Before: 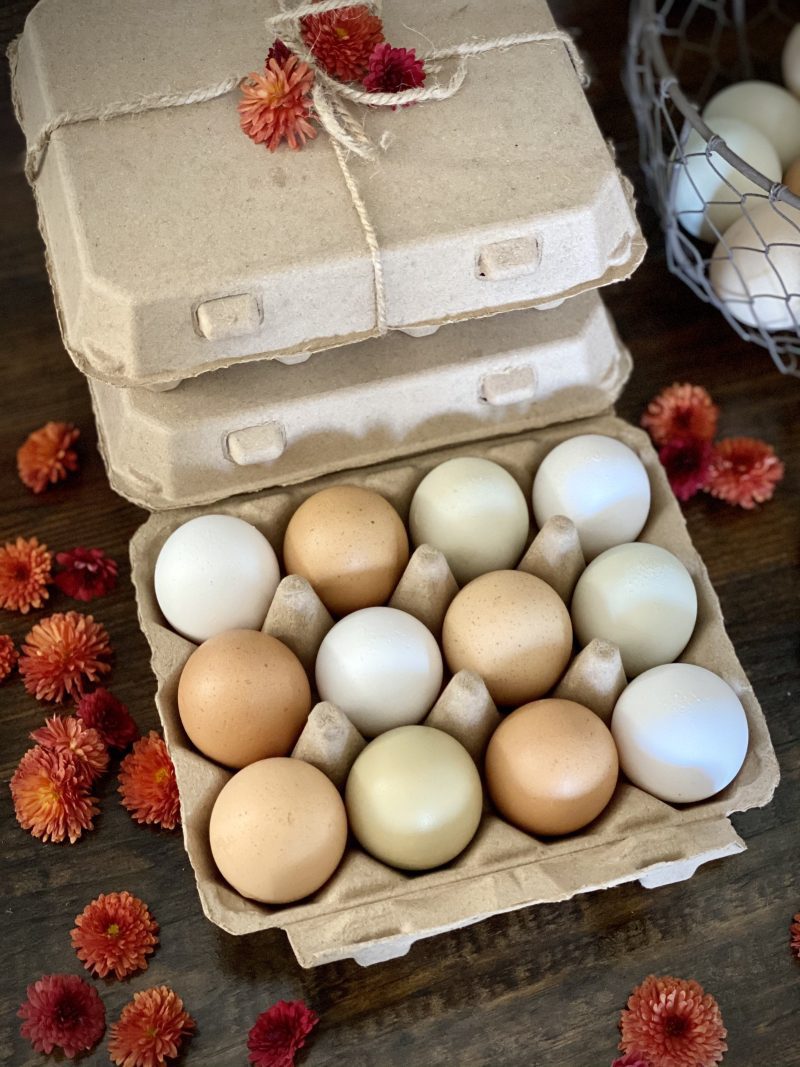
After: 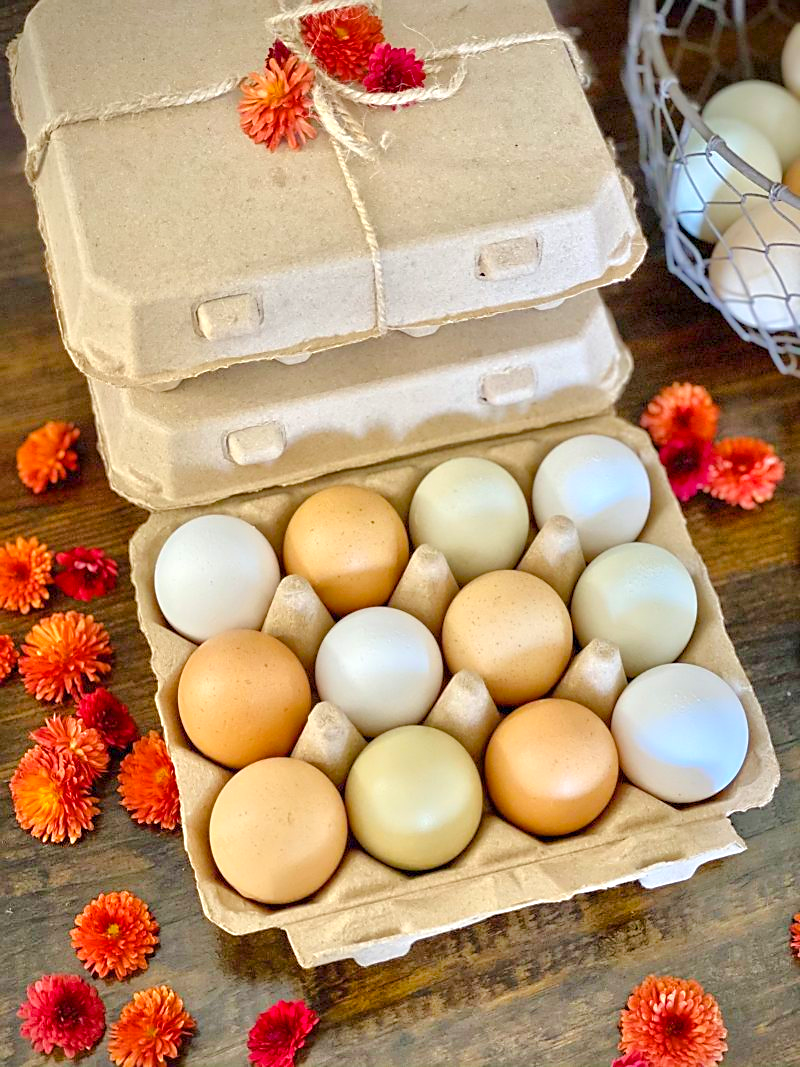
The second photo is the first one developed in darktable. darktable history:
tone equalizer: -8 EV 2 EV, -7 EV 2 EV, -6 EV 2 EV, -5 EV 2 EV, -4 EV 2 EV, -3 EV 1.5 EV, -2 EV 1 EV, -1 EV 0.5 EV
sharpen: radius 1.864, amount 0.398, threshold 1.271
color balance rgb: perceptual saturation grading › global saturation 25%, perceptual brilliance grading › mid-tones 10%, perceptual brilliance grading › shadows 15%, global vibrance 20%
